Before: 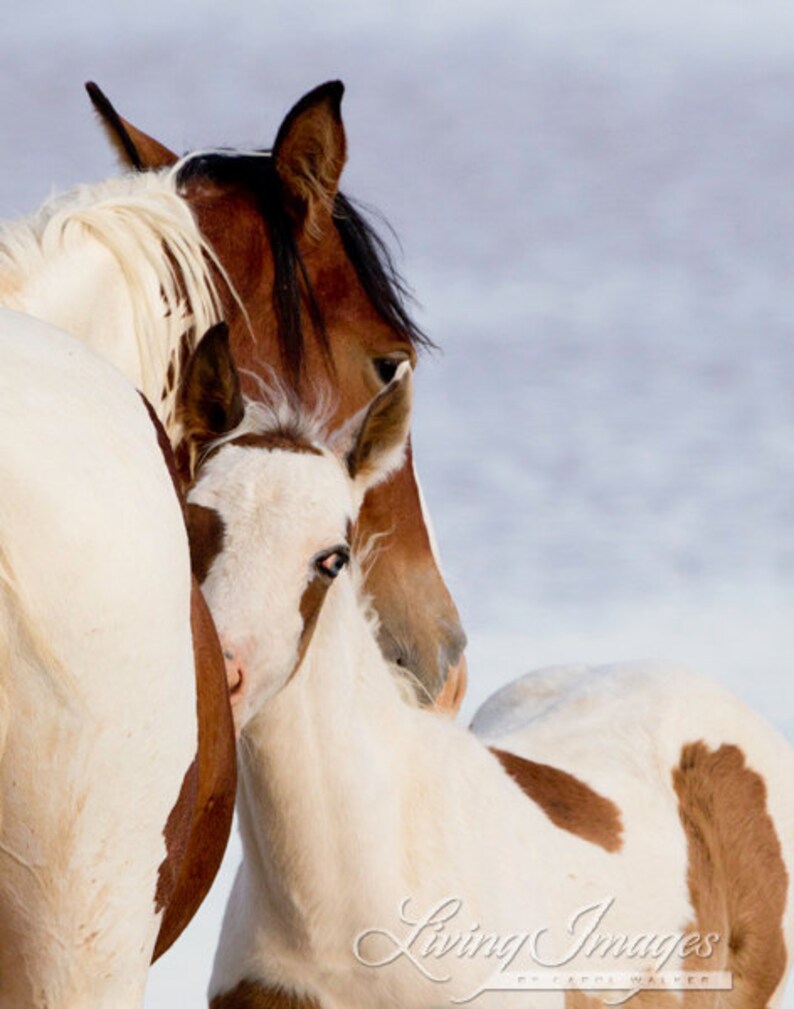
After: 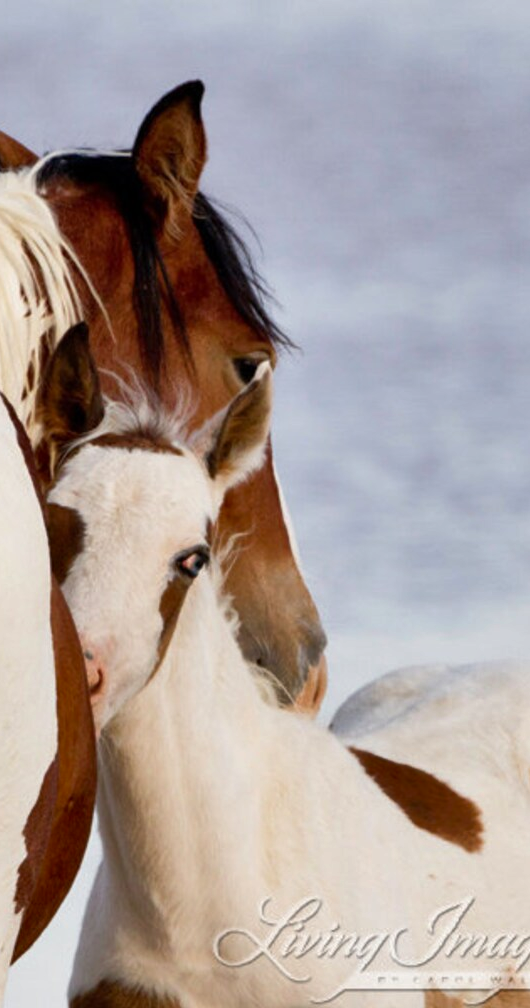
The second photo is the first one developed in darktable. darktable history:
crop and rotate: left 17.732%, right 15.423%
shadows and highlights: white point adjustment 0.05, highlights color adjustment 55.9%, soften with gaussian
